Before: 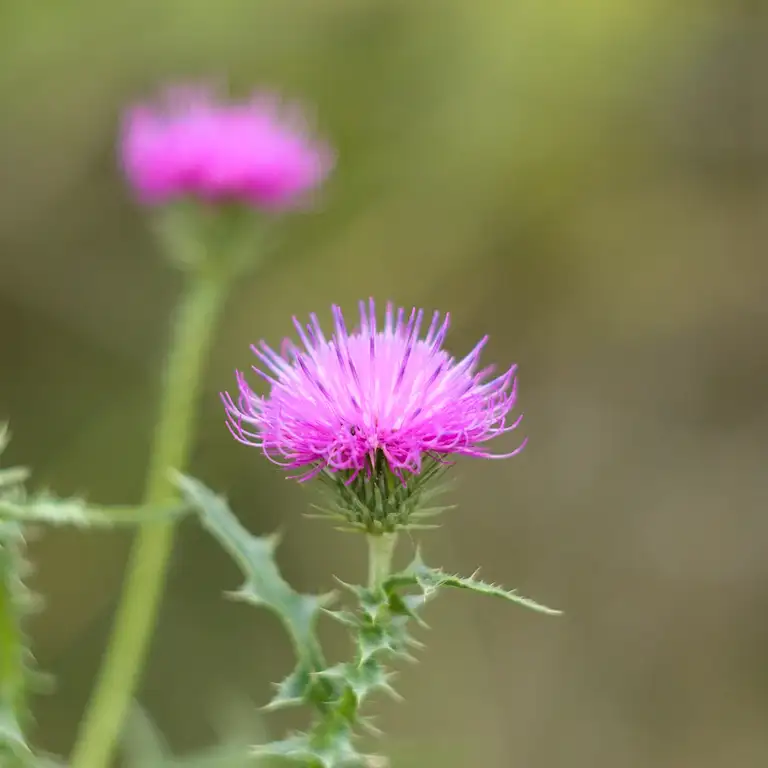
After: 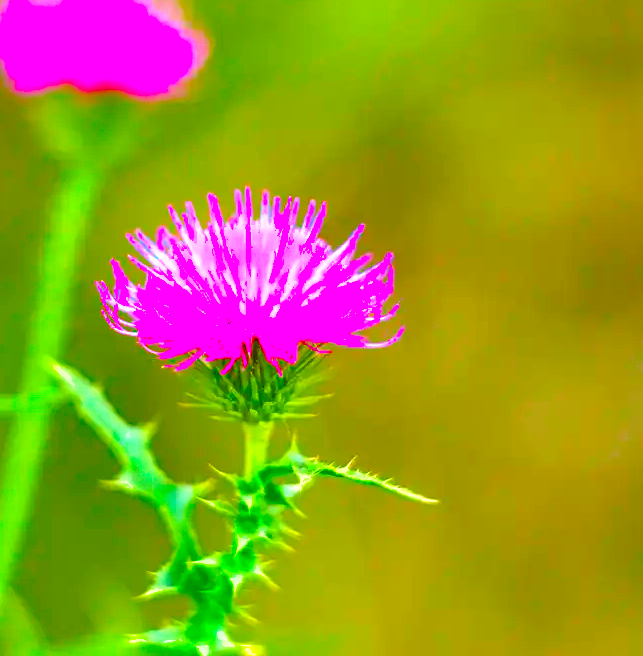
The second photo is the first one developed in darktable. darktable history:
shadows and highlights: on, module defaults
crop: left 16.267%, top 14.535%
sharpen: radius 5.345, amount 0.313, threshold 26.238
exposure: exposure 1.226 EV, compensate exposure bias true, compensate highlight preservation false
local contrast: on, module defaults
color correction: highlights b* -0.046, saturation 2.14
color balance rgb: linear chroma grading › global chroma 33.697%, perceptual saturation grading › global saturation 34.977%, perceptual saturation grading › highlights -29.803%, perceptual saturation grading › shadows 34.857%, contrast -9.707%
